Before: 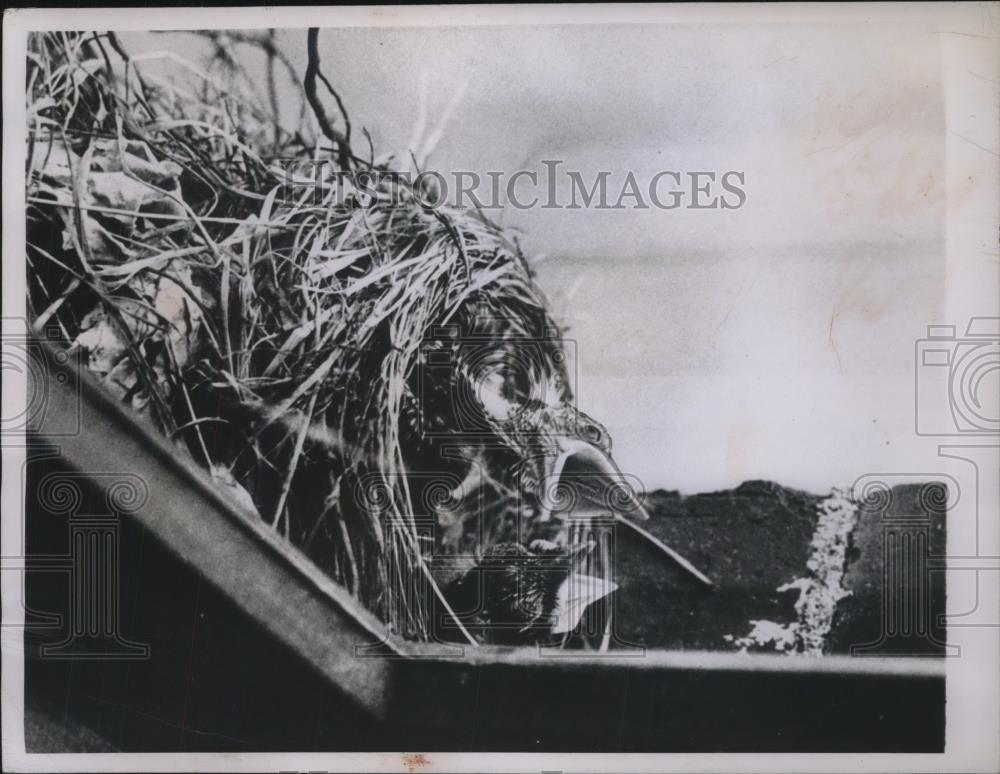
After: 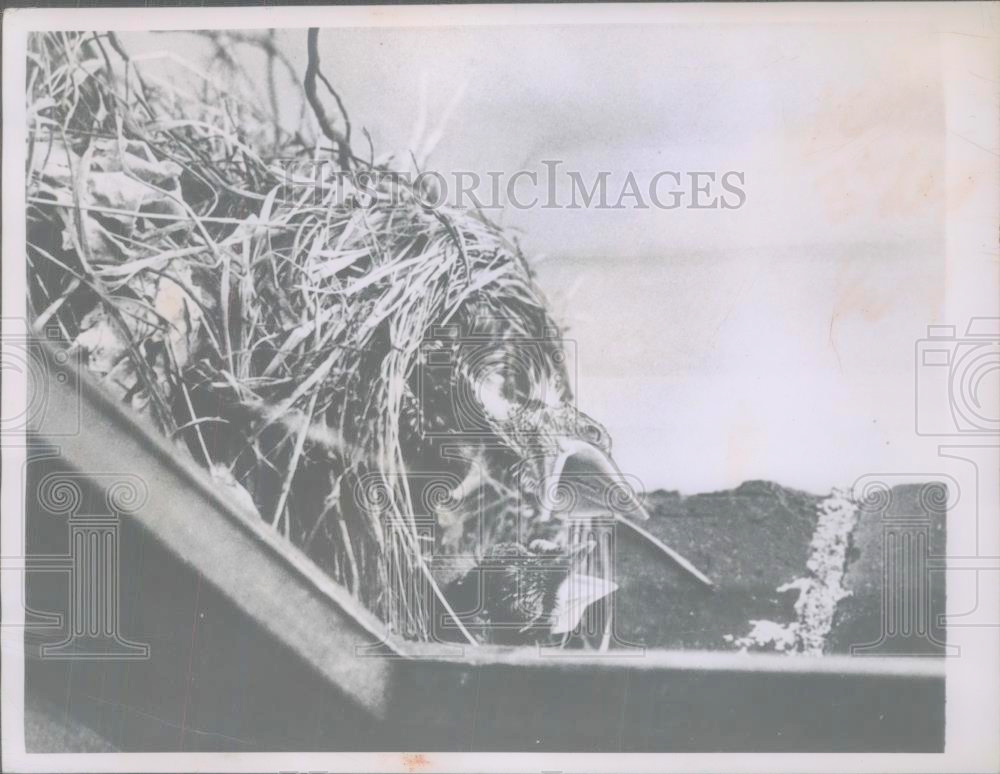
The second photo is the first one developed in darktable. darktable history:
contrast brightness saturation: brightness 0.988
shadows and highlights: on, module defaults
